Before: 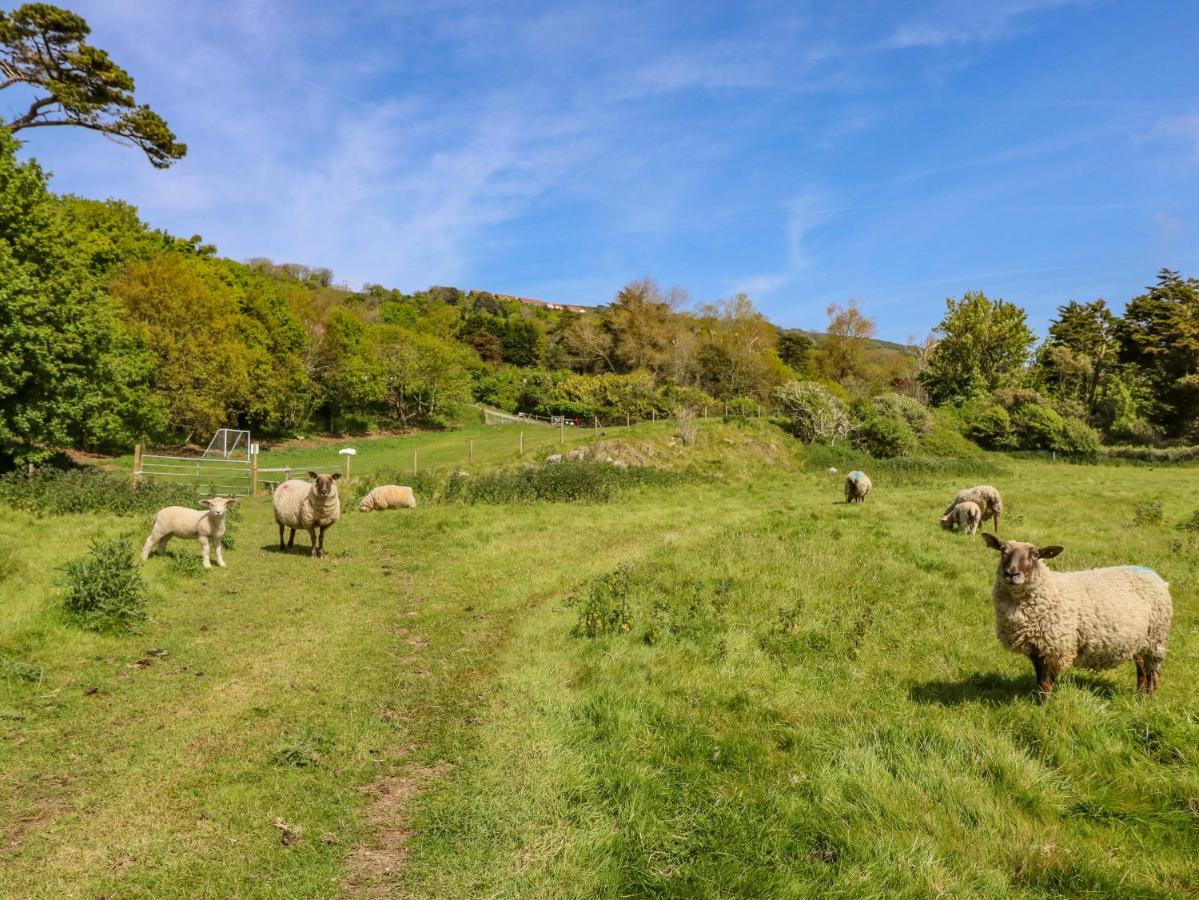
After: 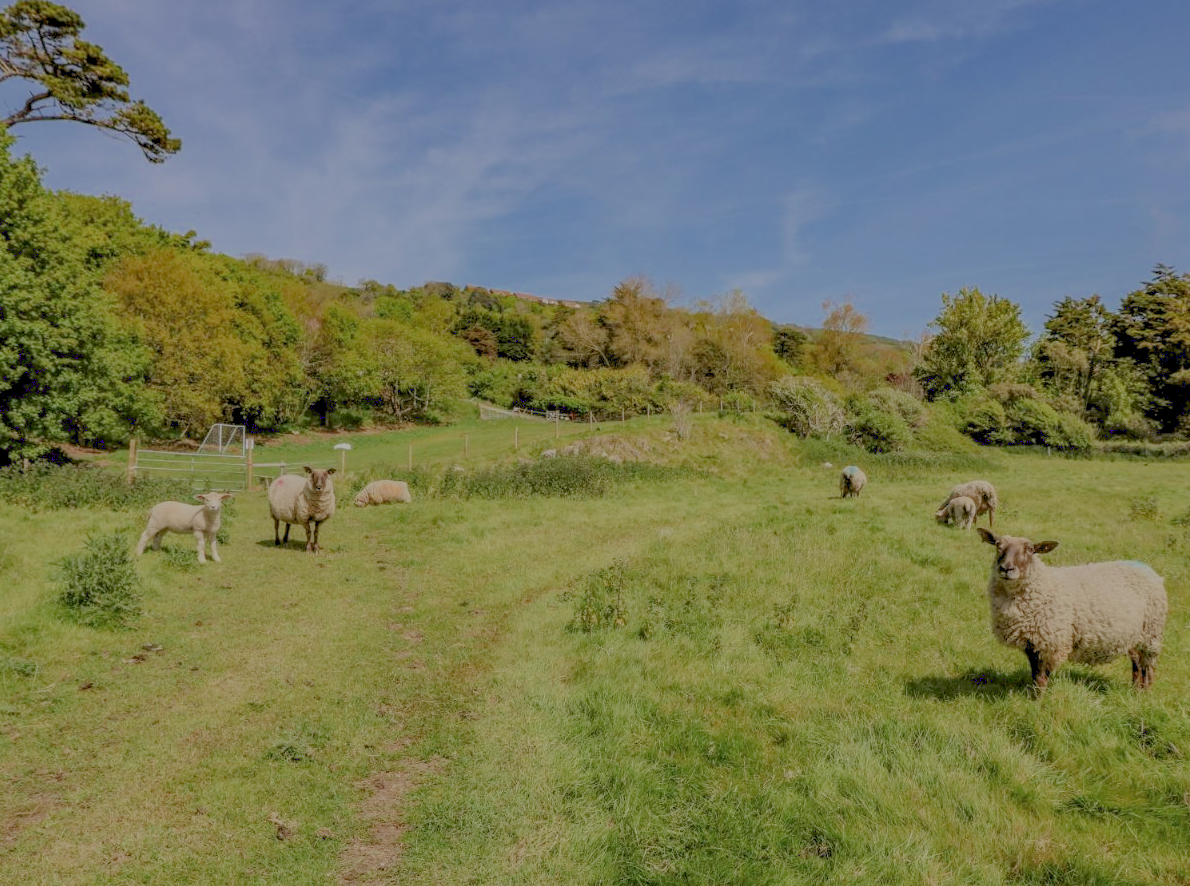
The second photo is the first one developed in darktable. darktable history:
local contrast: on, module defaults
crop: left 0.45%, top 0.61%, right 0.222%, bottom 0.878%
filmic rgb: black relative exposure -15.87 EV, white relative exposure 7.98 EV, hardness 4.2, latitude 49.09%, contrast 0.506
exposure: black level correction 0.007, exposure 0.099 EV, compensate highlight preservation false
